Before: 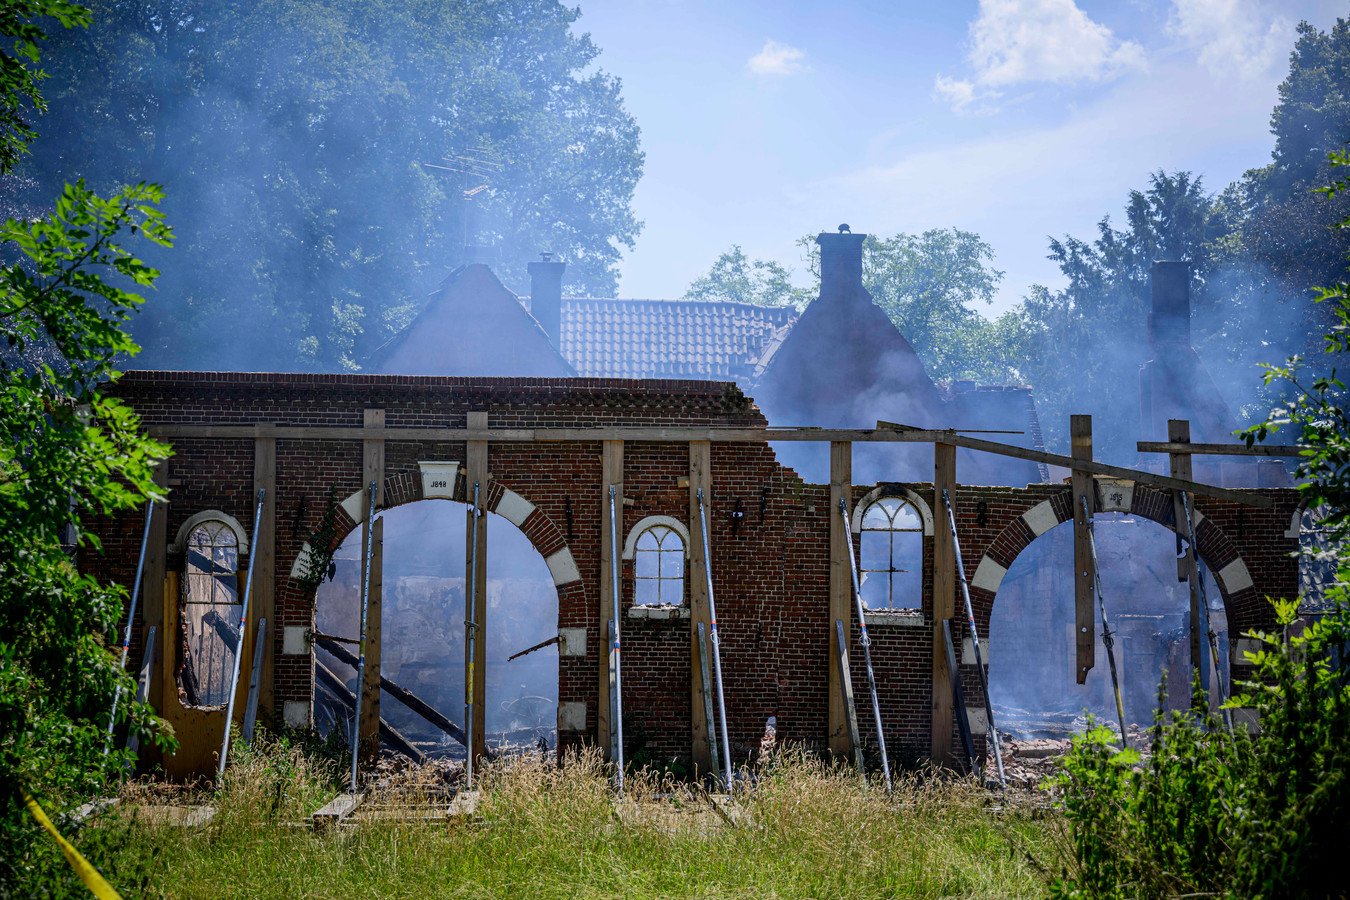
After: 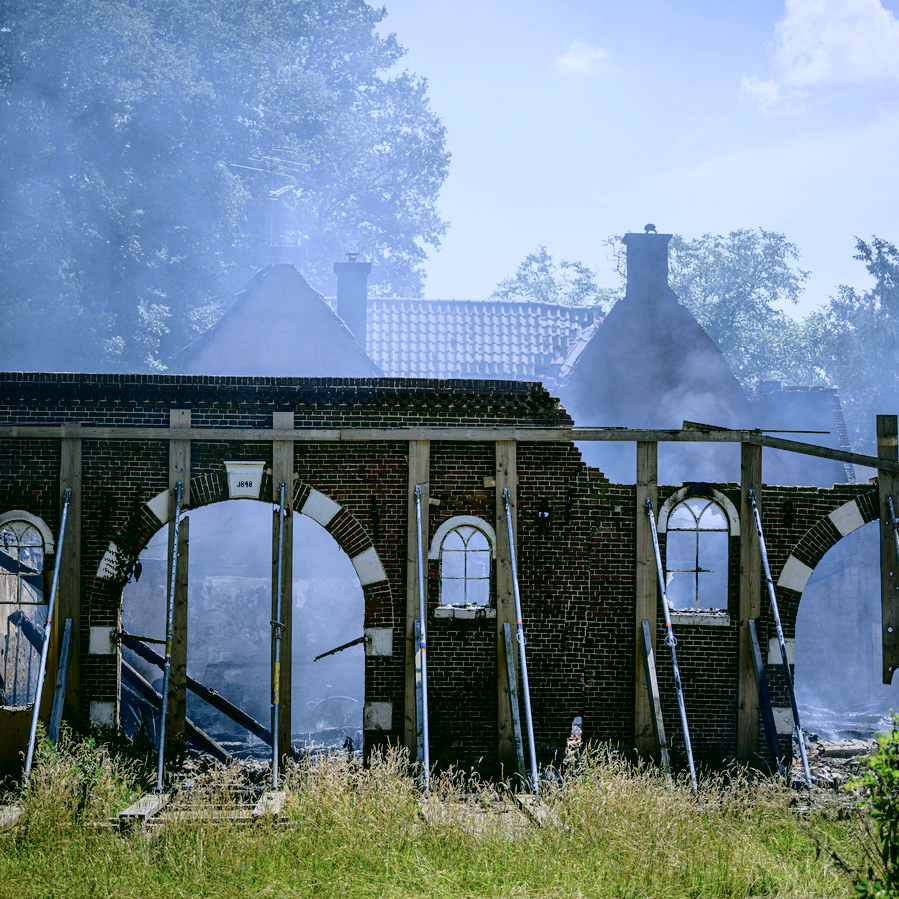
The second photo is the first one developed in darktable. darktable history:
color correction: highlights a* 4.02, highlights b* 4.98, shadows a* -7.55, shadows b* 4.98
white balance: red 0.954, blue 1.079
tone curve: curves: ch0 [(0, 0) (0.088, 0.042) (0.208, 0.176) (0.257, 0.267) (0.406, 0.483) (0.489, 0.556) (0.667, 0.73) (0.793, 0.851) (0.994, 0.974)]; ch1 [(0, 0) (0.161, 0.092) (0.35, 0.33) (0.392, 0.392) (0.457, 0.467) (0.505, 0.497) (0.537, 0.518) (0.553, 0.53) (0.58, 0.567) (0.739, 0.697) (1, 1)]; ch2 [(0, 0) (0.346, 0.362) (0.448, 0.419) (0.502, 0.499) (0.533, 0.517) (0.556, 0.533) (0.629, 0.619) (0.717, 0.678) (1, 1)], color space Lab, independent channels, preserve colors none
crop and rotate: left 14.436%, right 18.898%
